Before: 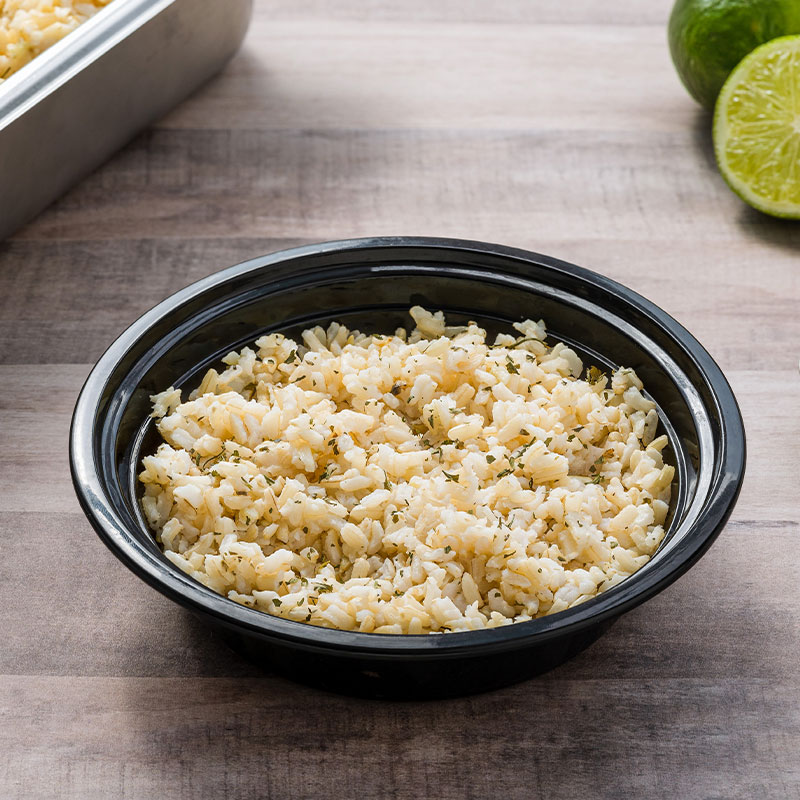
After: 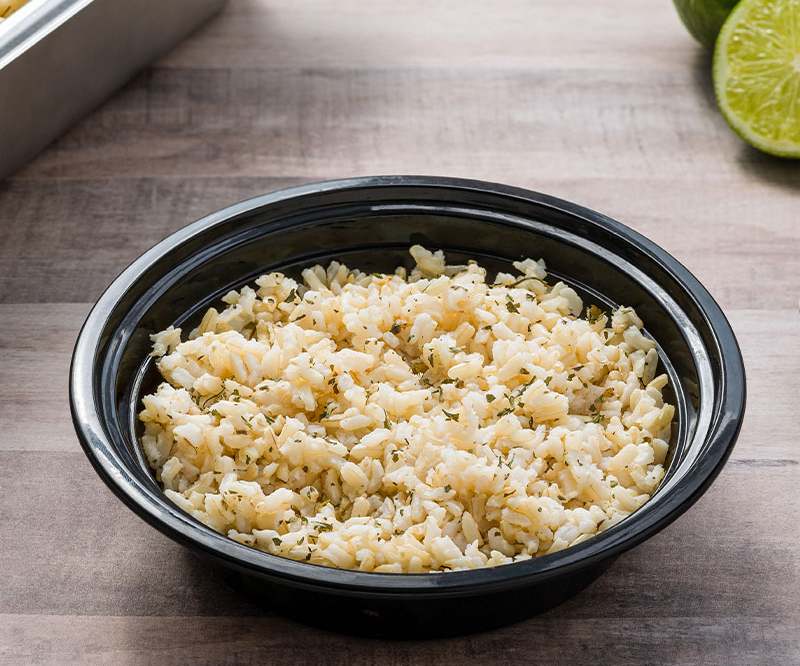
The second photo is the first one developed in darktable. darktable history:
crop: top 7.625%, bottom 8.027%
tone equalizer: on, module defaults
